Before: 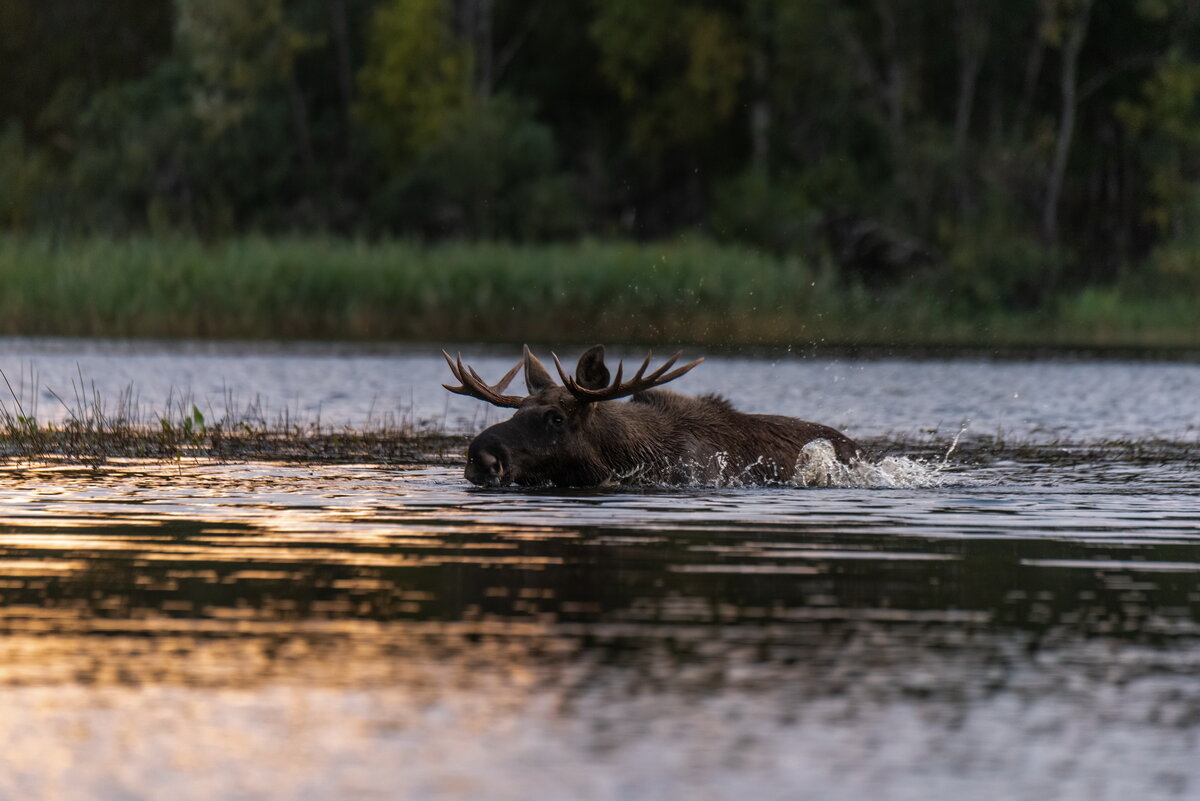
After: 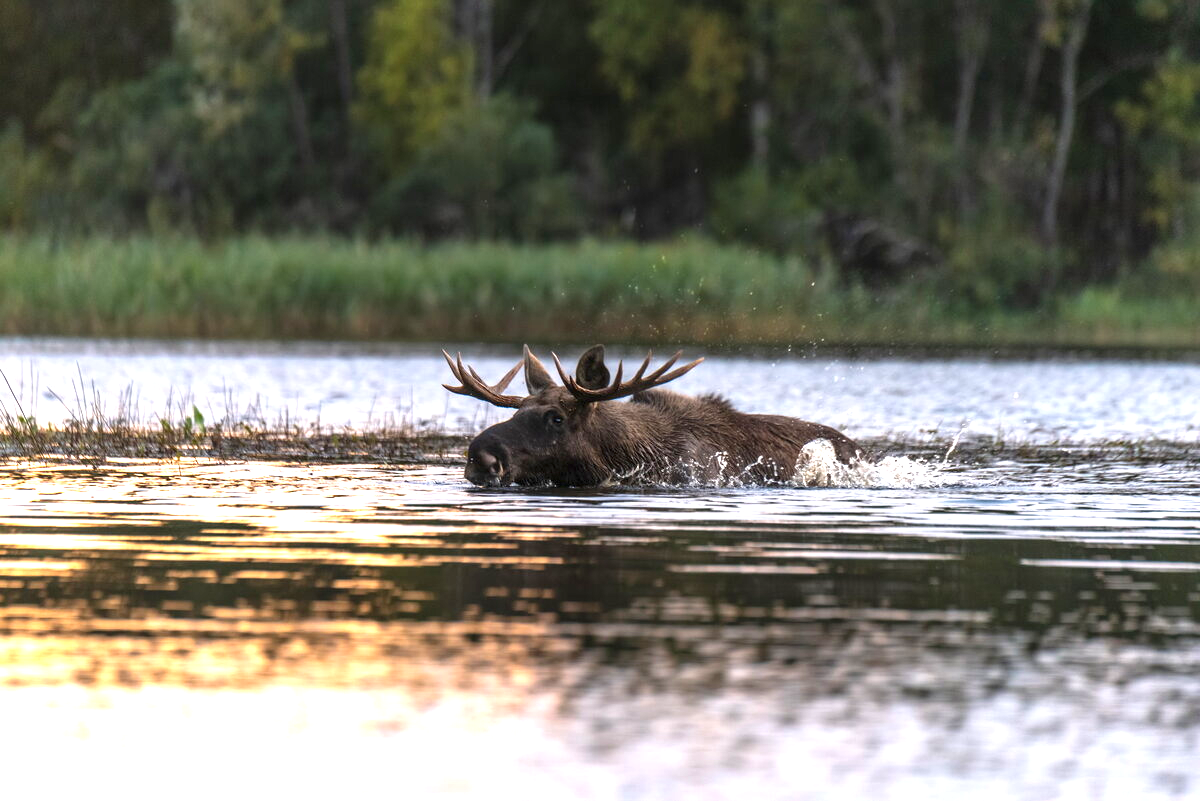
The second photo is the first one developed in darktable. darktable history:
exposure: black level correction 0, exposure 1.509 EV, compensate exposure bias true, compensate highlight preservation false
